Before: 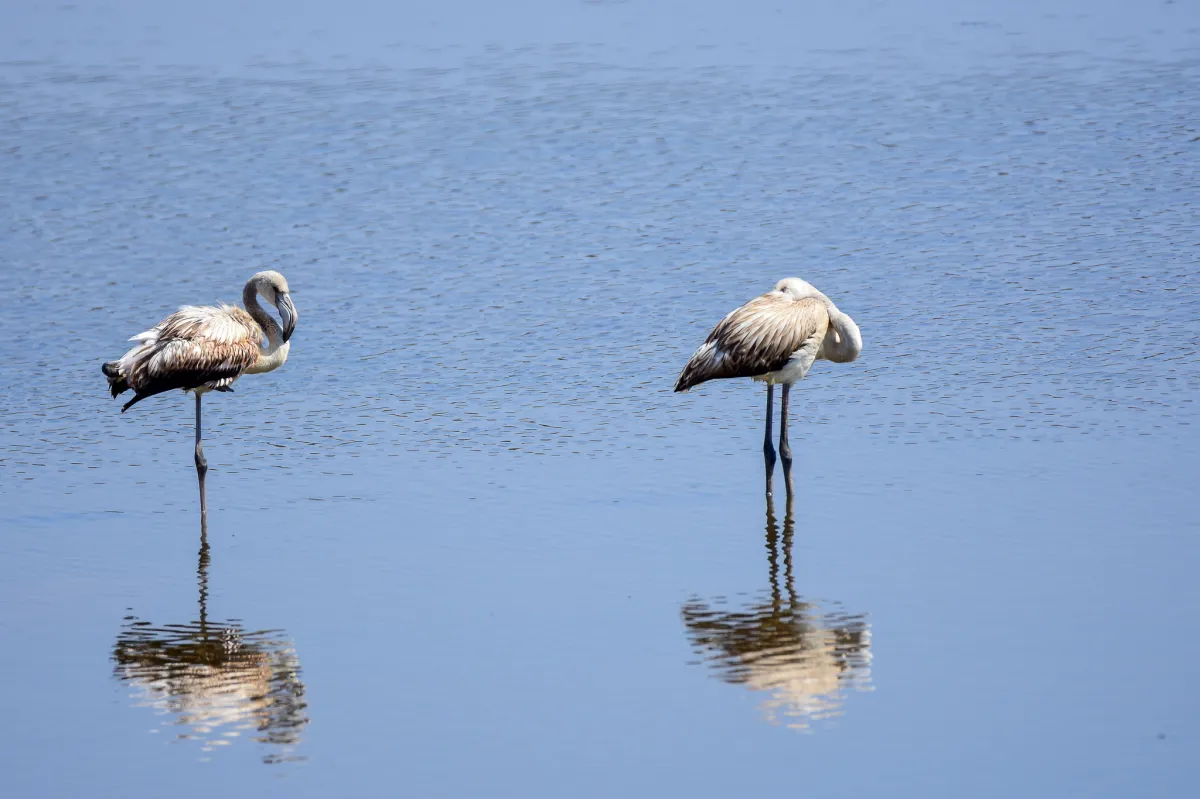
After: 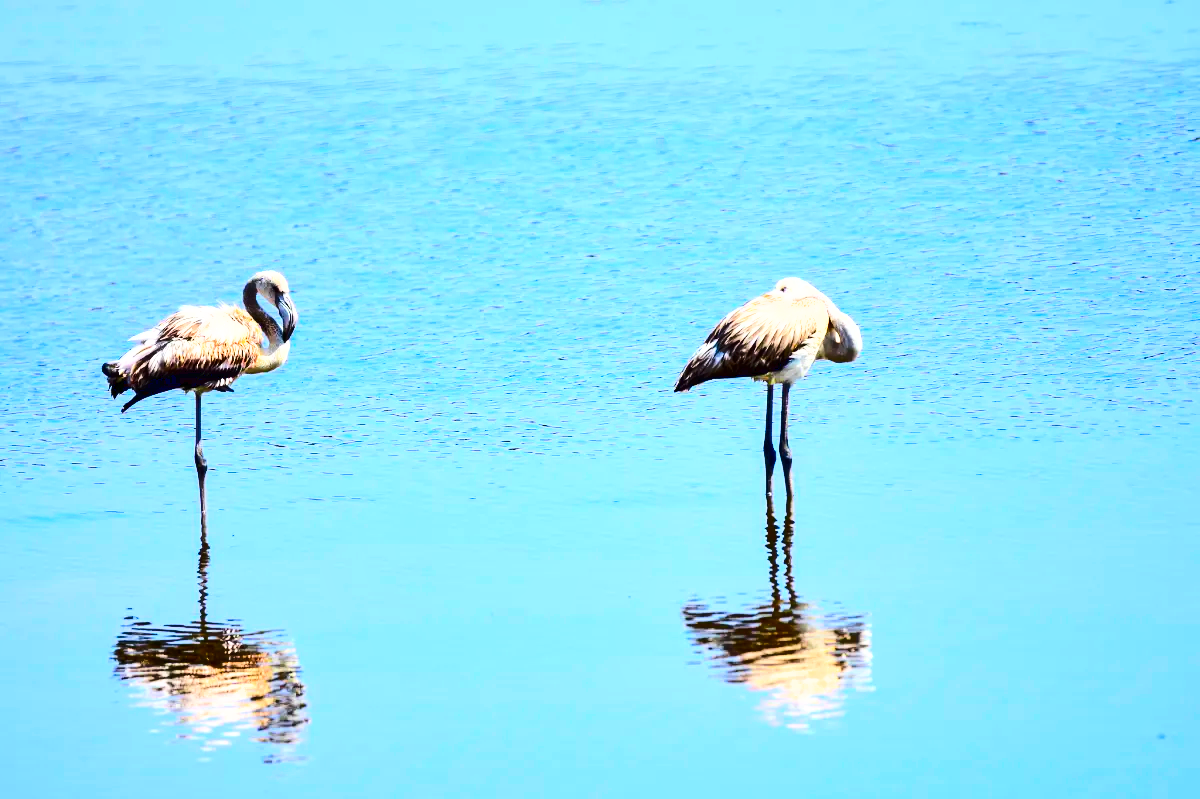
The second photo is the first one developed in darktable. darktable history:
base curve: curves: ch0 [(0, 0) (0.007, 0.004) (0.027, 0.03) (0.046, 0.07) (0.207, 0.54) (0.442, 0.872) (0.673, 0.972) (1, 1)]
color balance rgb: linear chroma grading › global chroma 6.036%, perceptual saturation grading › global saturation 25.674%, global vibrance 19.823%
shadows and highlights: low approximation 0.01, soften with gaussian
levels: levels [0, 0.43, 0.984]
